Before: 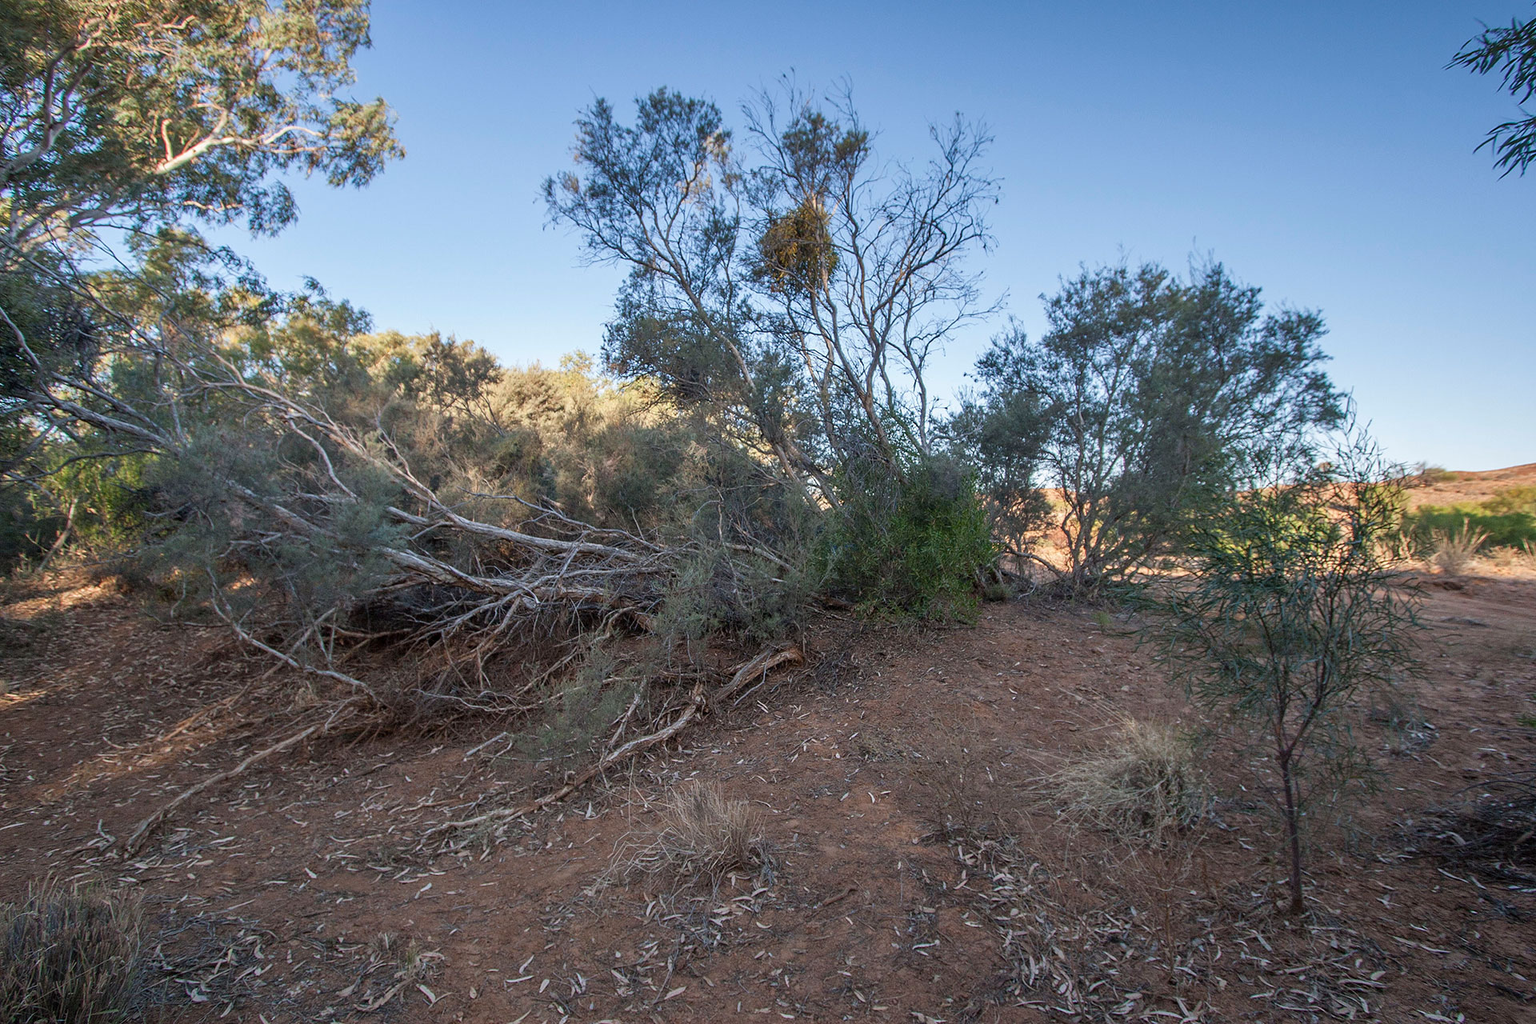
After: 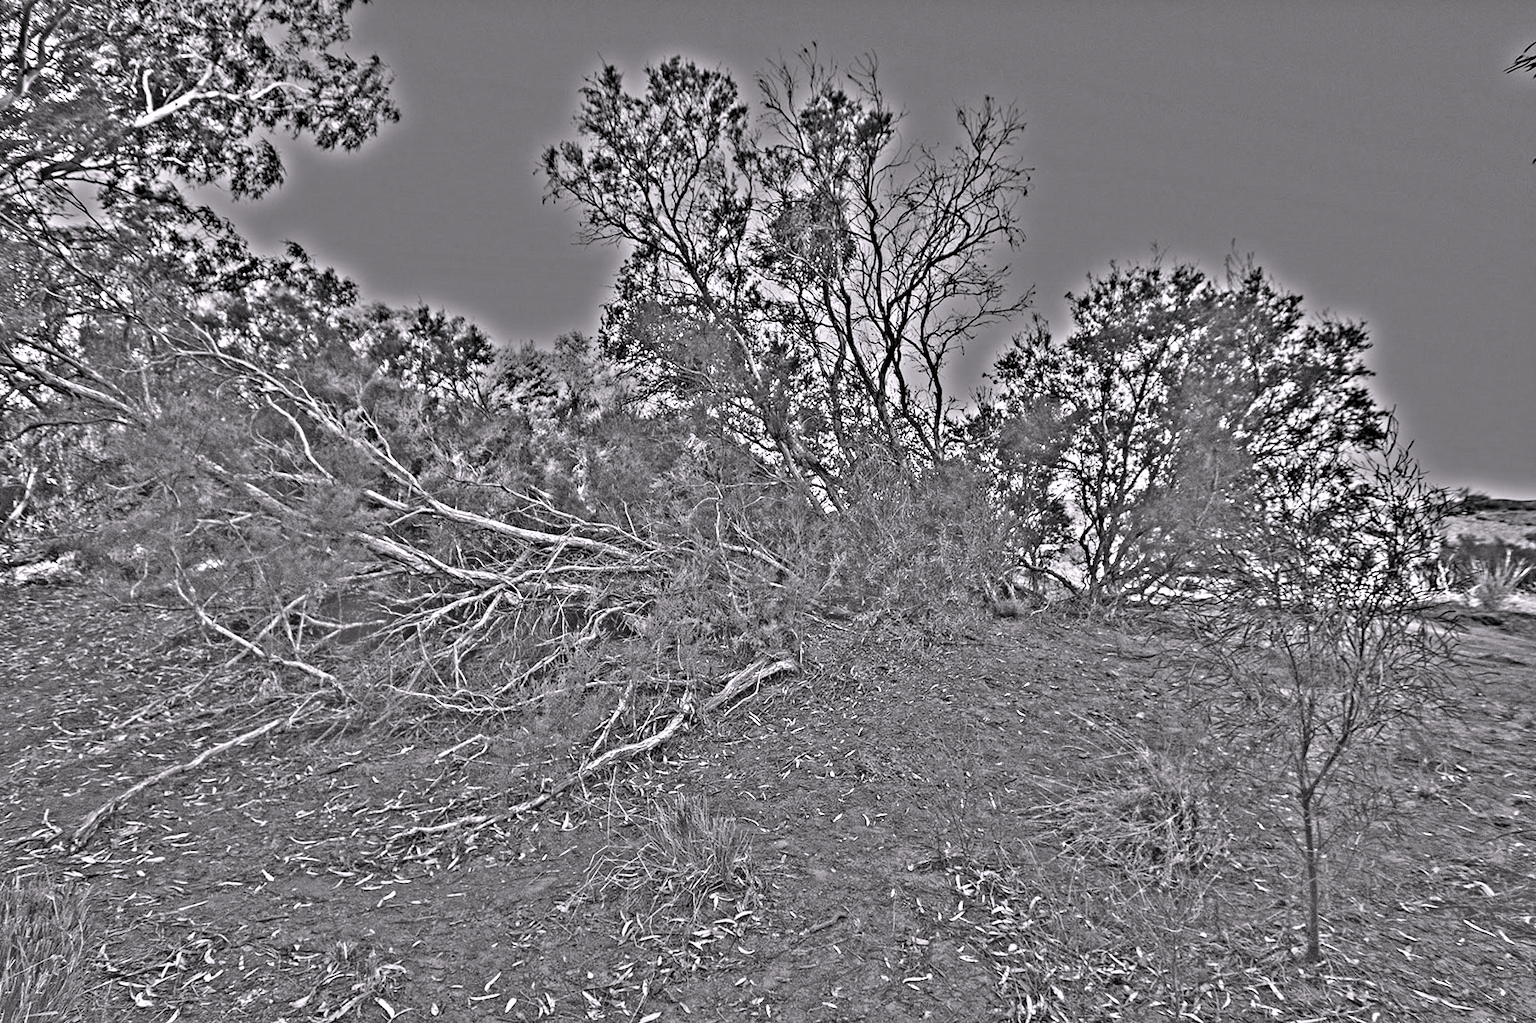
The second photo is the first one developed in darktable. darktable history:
white balance: red 0.766, blue 1.537
color balance rgb: linear chroma grading › global chroma 15%, perceptual saturation grading › global saturation 30%
crop and rotate: angle -2.38°
color correction: highlights a* 1.59, highlights b* -1.7, saturation 2.48
highpass: on, module defaults
